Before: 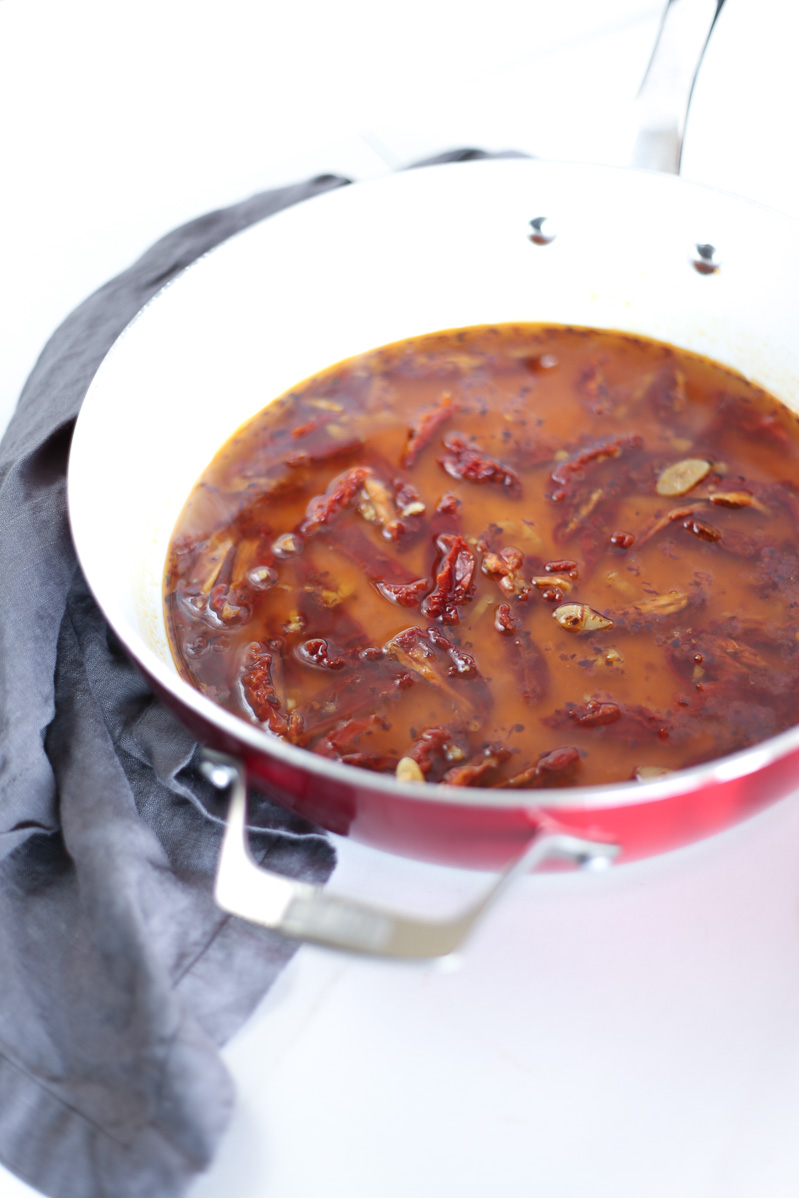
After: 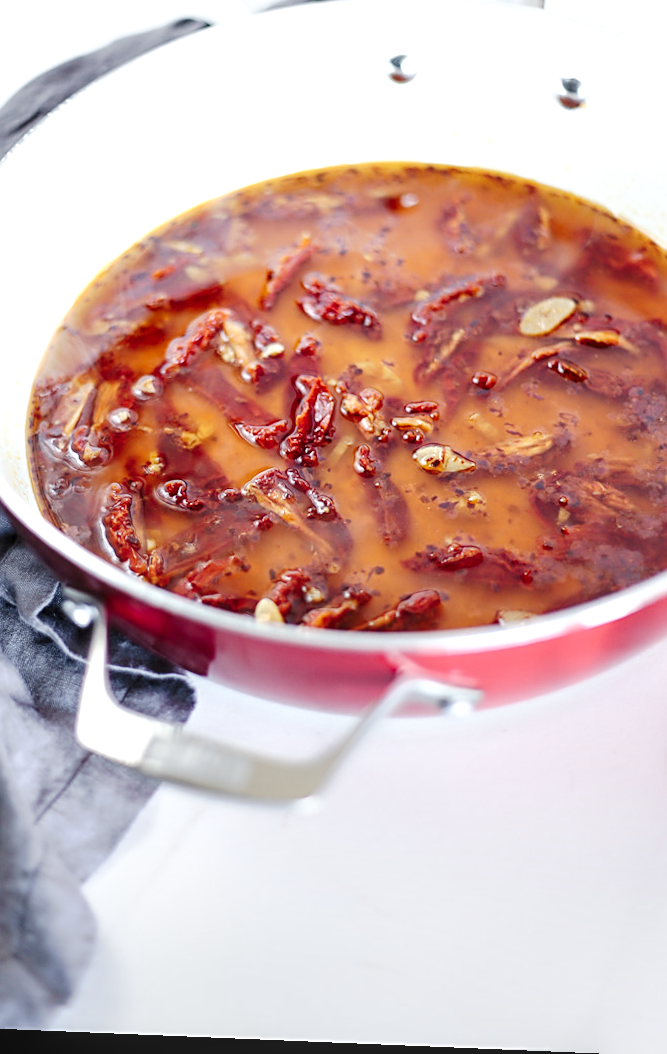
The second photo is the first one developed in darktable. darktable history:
rotate and perspective: lens shift (horizontal) -0.055, automatic cropping off
contrast equalizer: octaves 7, y [[0.6 ×6], [0.55 ×6], [0 ×6], [0 ×6], [0 ×6]], mix 0.3
crop: left 16.315%, top 14.246%
tone curve: curves: ch0 [(0, 0) (0.003, 0.039) (0.011, 0.041) (0.025, 0.048) (0.044, 0.065) (0.069, 0.084) (0.1, 0.104) (0.136, 0.137) (0.177, 0.19) (0.224, 0.245) (0.277, 0.32) (0.335, 0.409) (0.399, 0.496) (0.468, 0.58) (0.543, 0.656) (0.623, 0.733) (0.709, 0.796) (0.801, 0.852) (0.898, 0.93) (1, 1)], preserve colors none
local contrast: detail 130%
sharpen: on, module defaults
